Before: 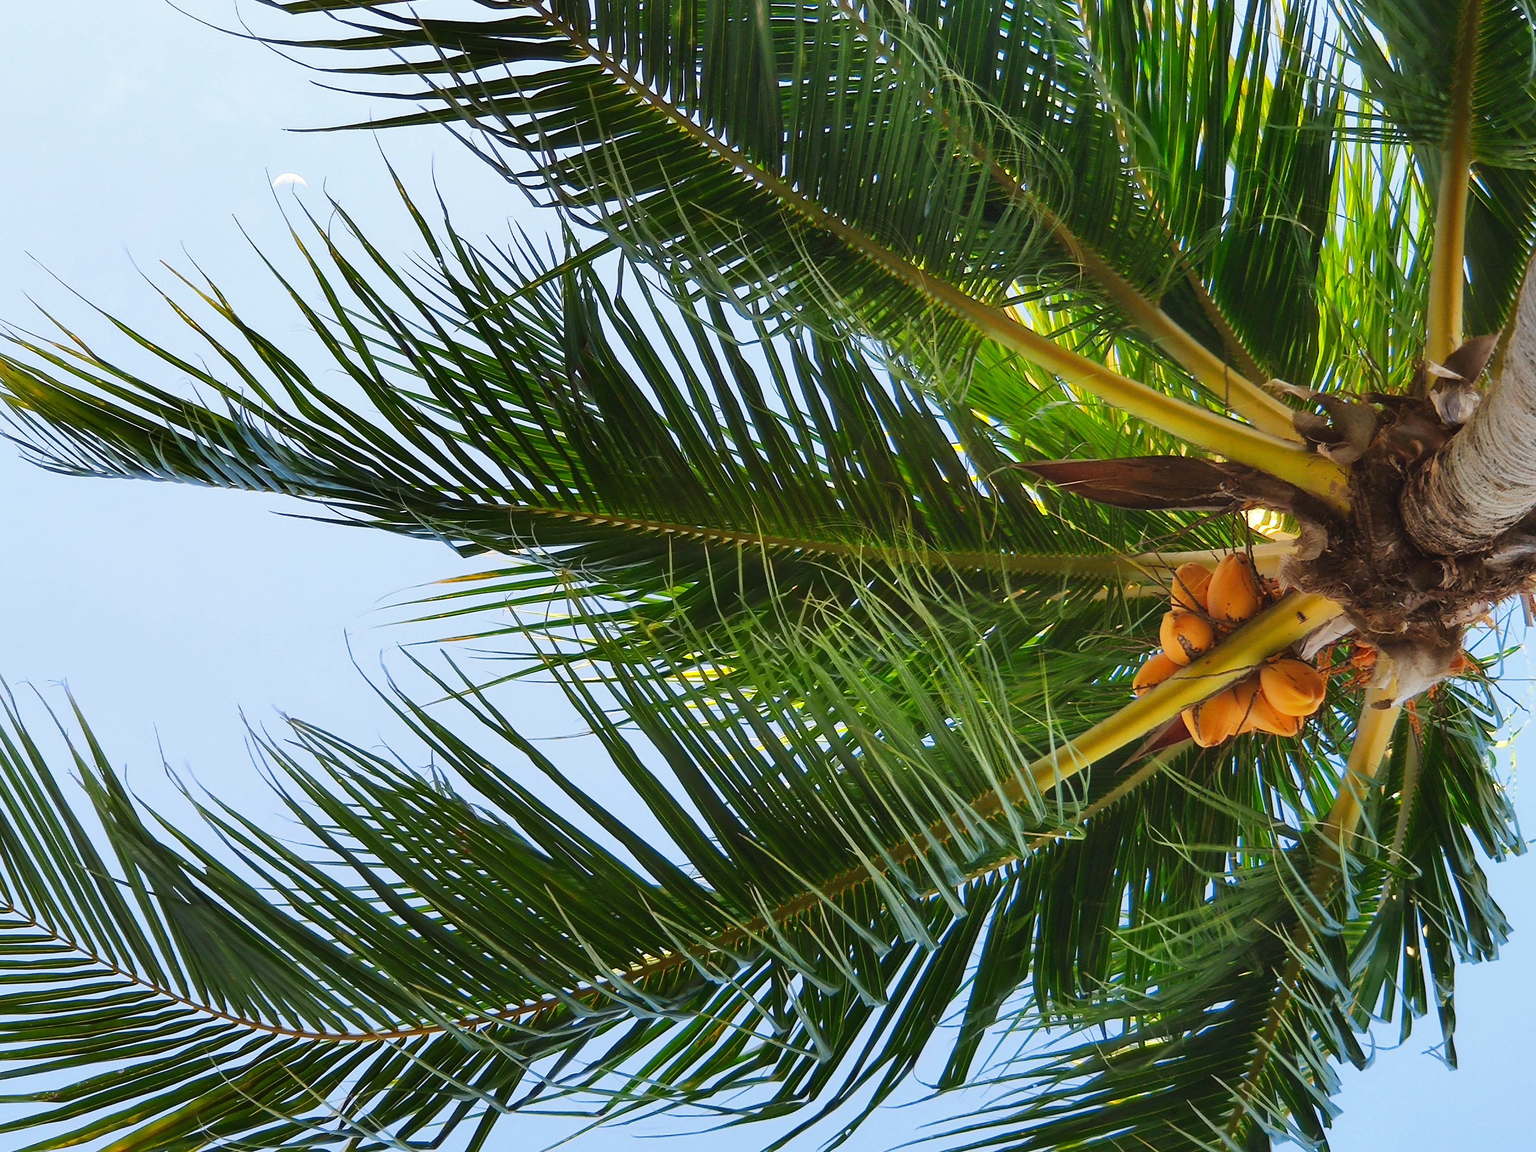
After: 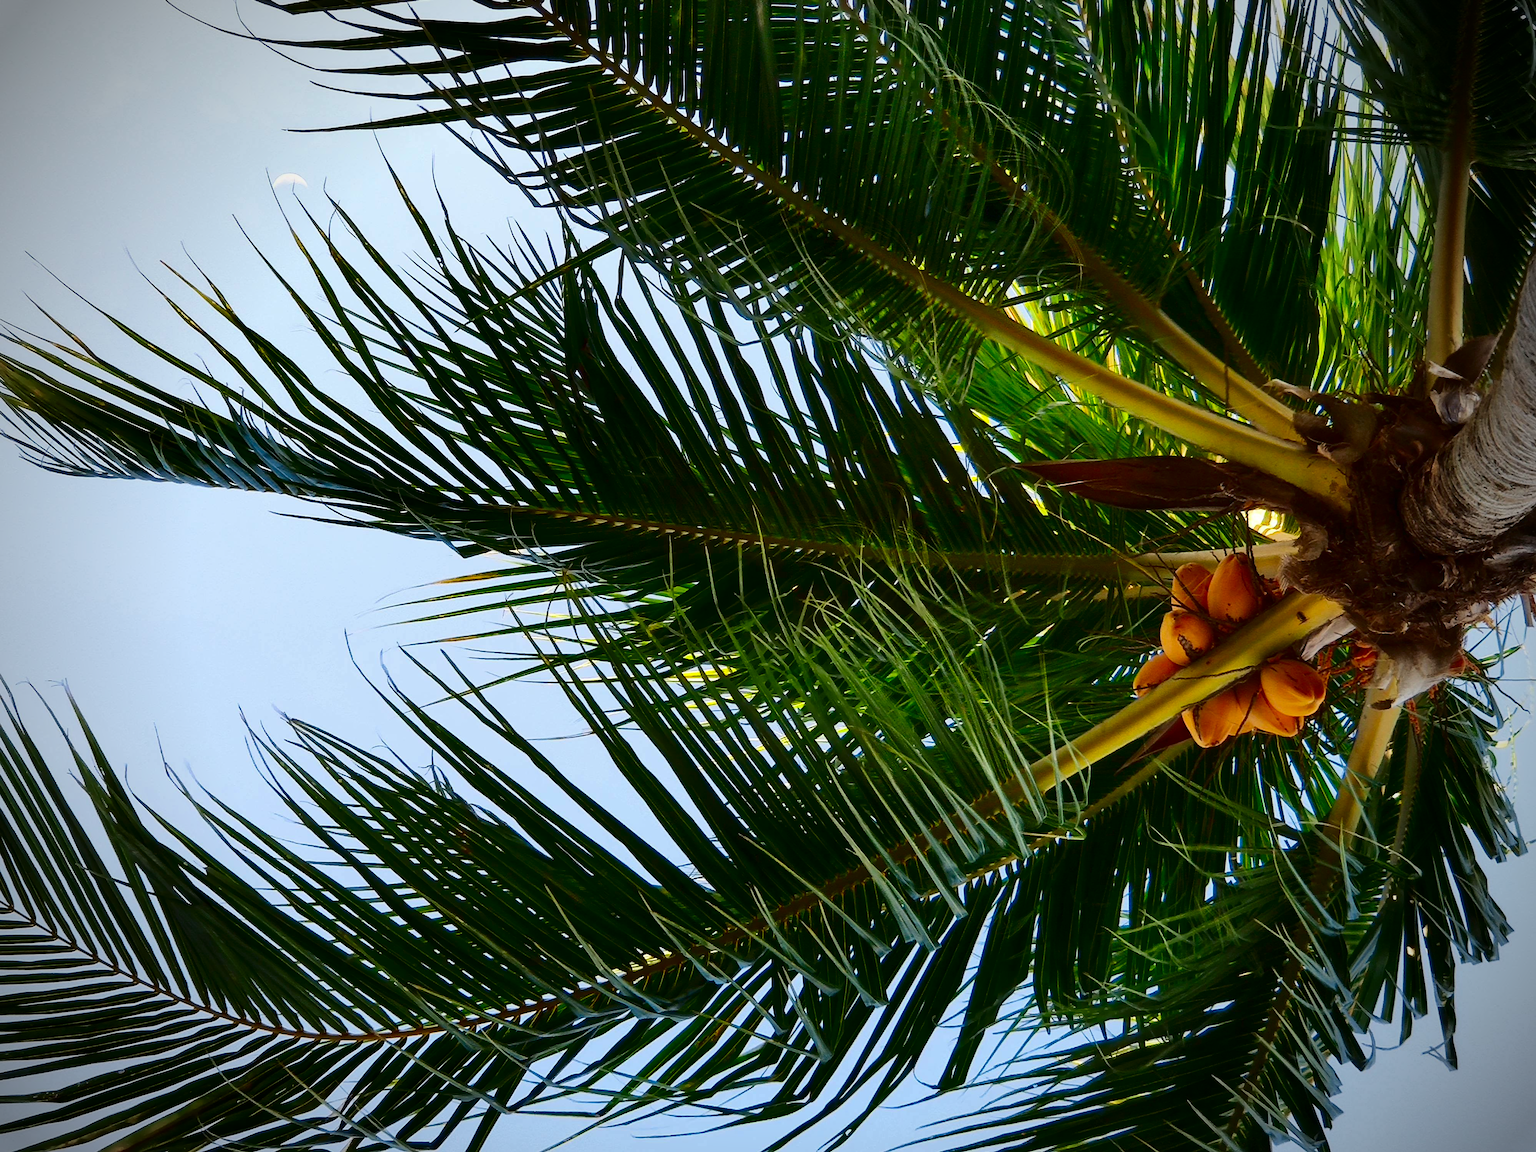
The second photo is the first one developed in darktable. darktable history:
vignetting: fall-off start 75.46%, brightness -0.723, saturation -0.478, width/height ratio 1.078
contrast brightness saturation: contrast 0.186, brightness -0.243, saturation 0.115
